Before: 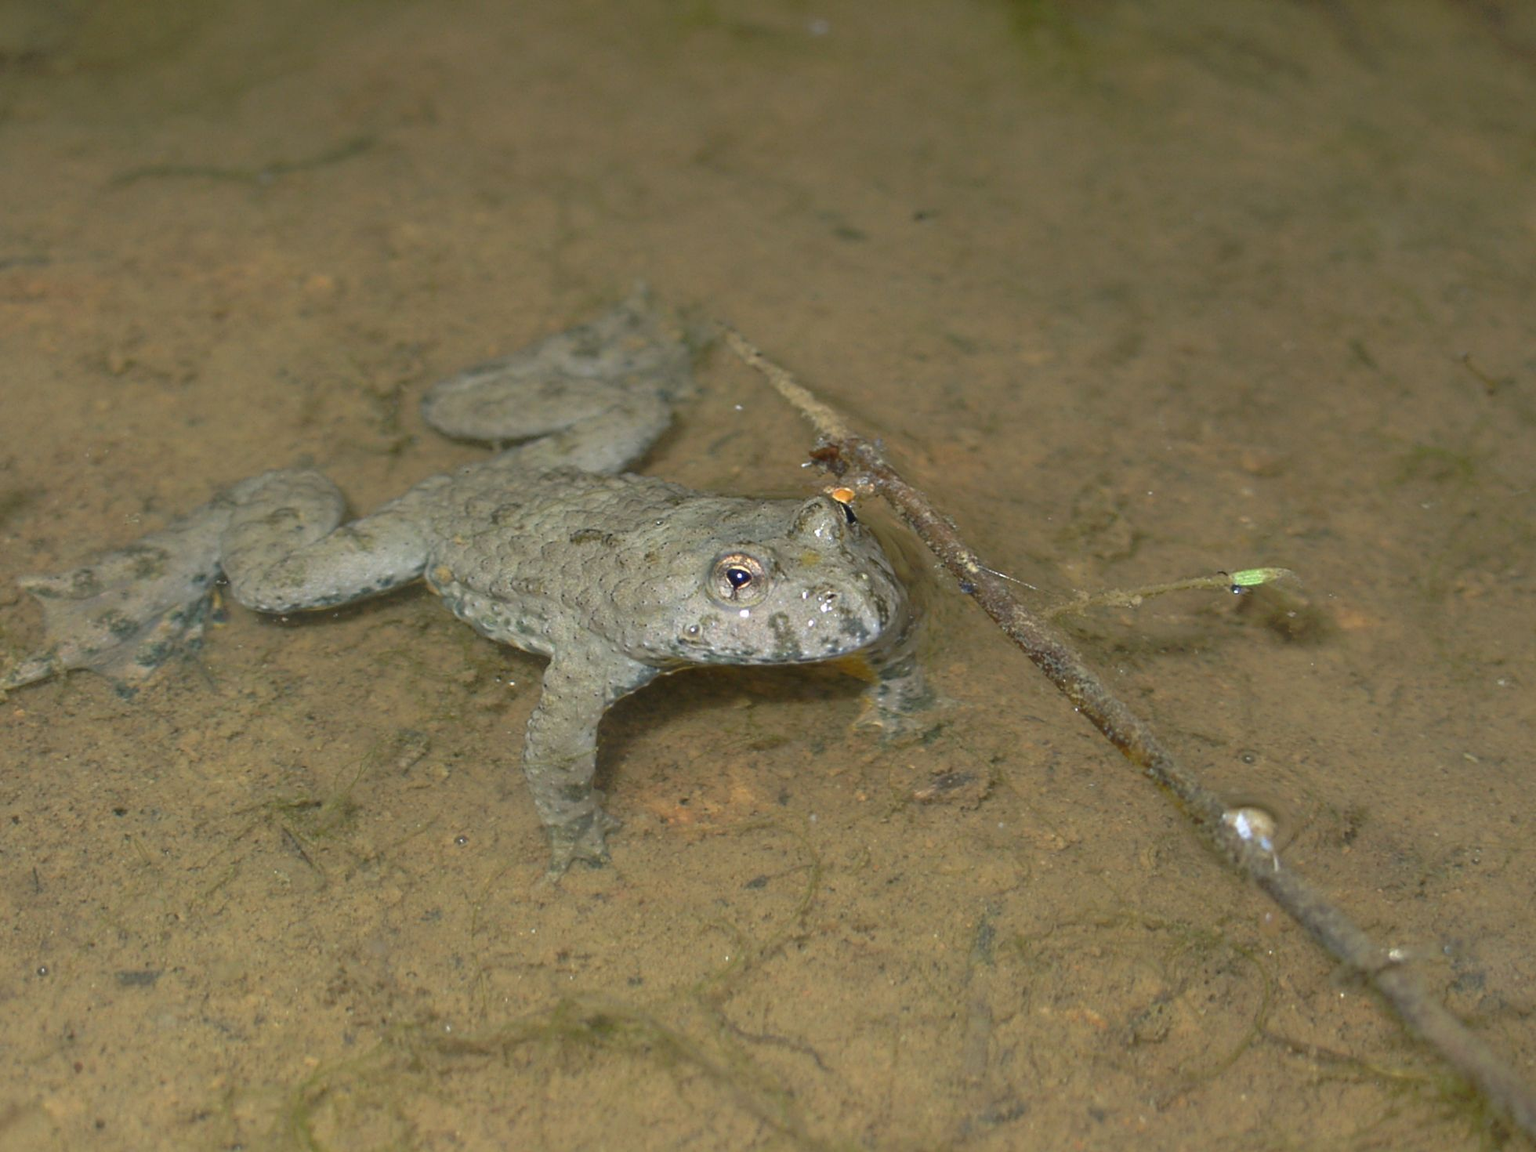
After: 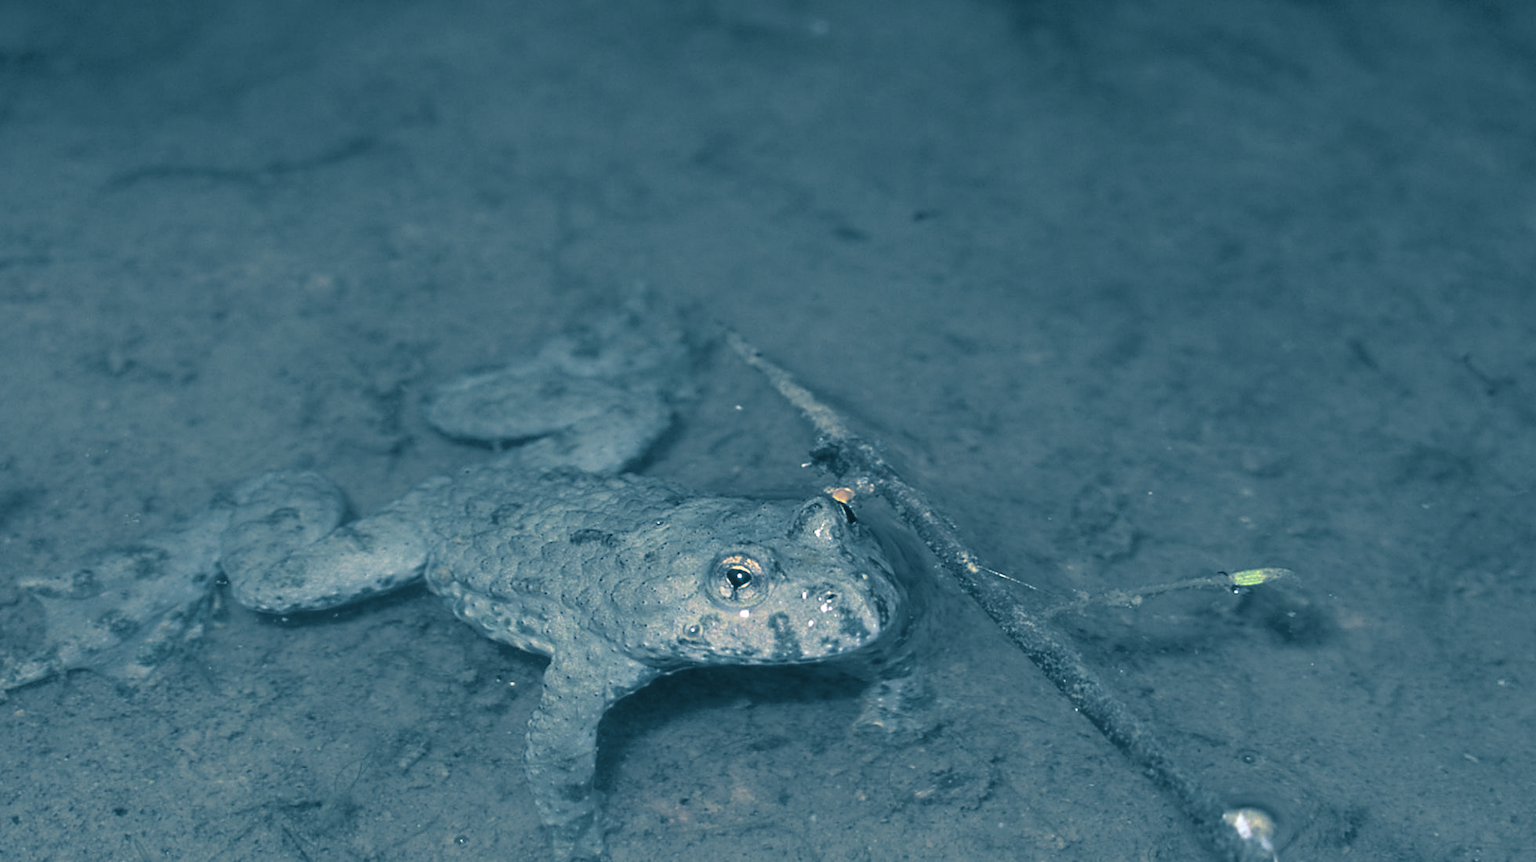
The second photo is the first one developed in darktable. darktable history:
exposure: black level correction -0.005, exposure 0.054 EV, compensate highlight preservation false
split-toning: shadows › hue 212.4°, balance -70
crop: bottom 24.967%
